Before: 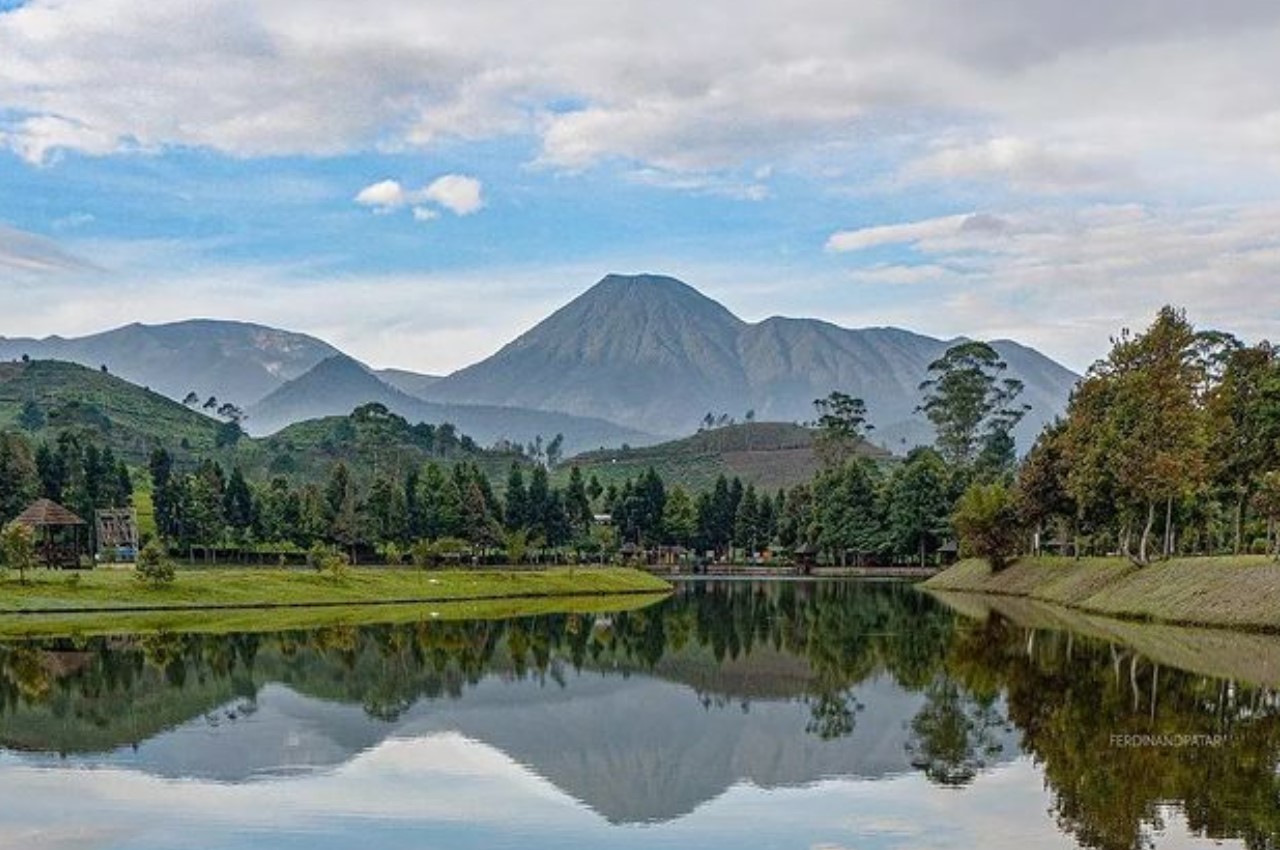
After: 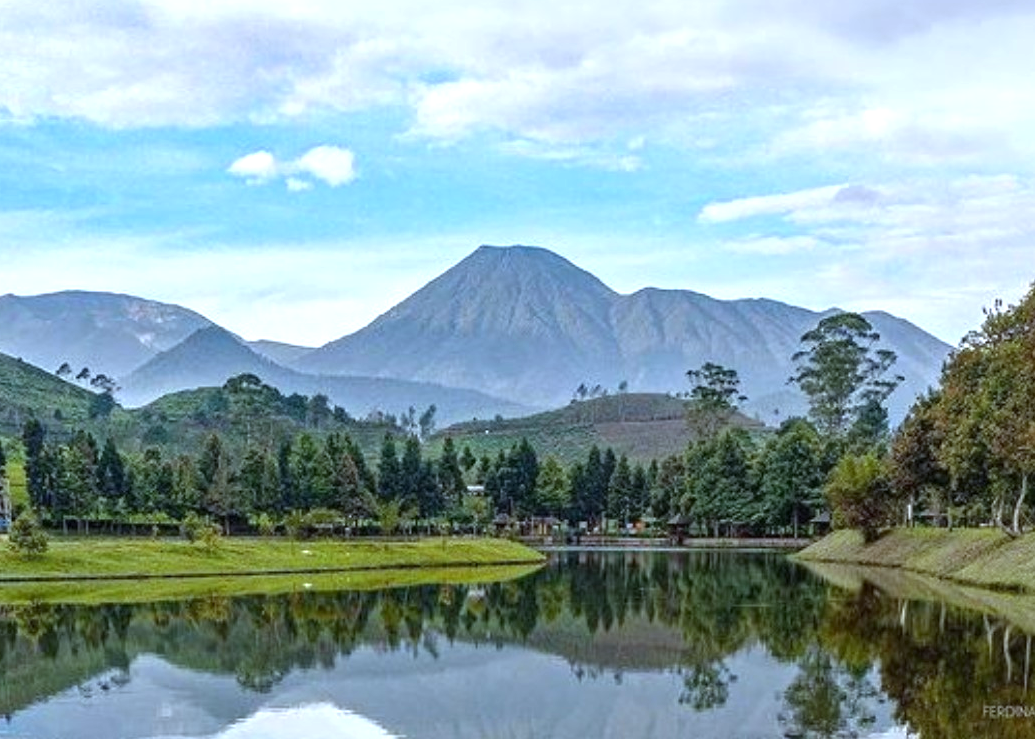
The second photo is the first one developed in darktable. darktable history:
exposure: exposure 0.6 EV, compensate highlight preservation false
crop: left 9.929%, top 3.475%, right 9.188%, bottom 9.529%
white balance: red 0.924, blue 1.095
